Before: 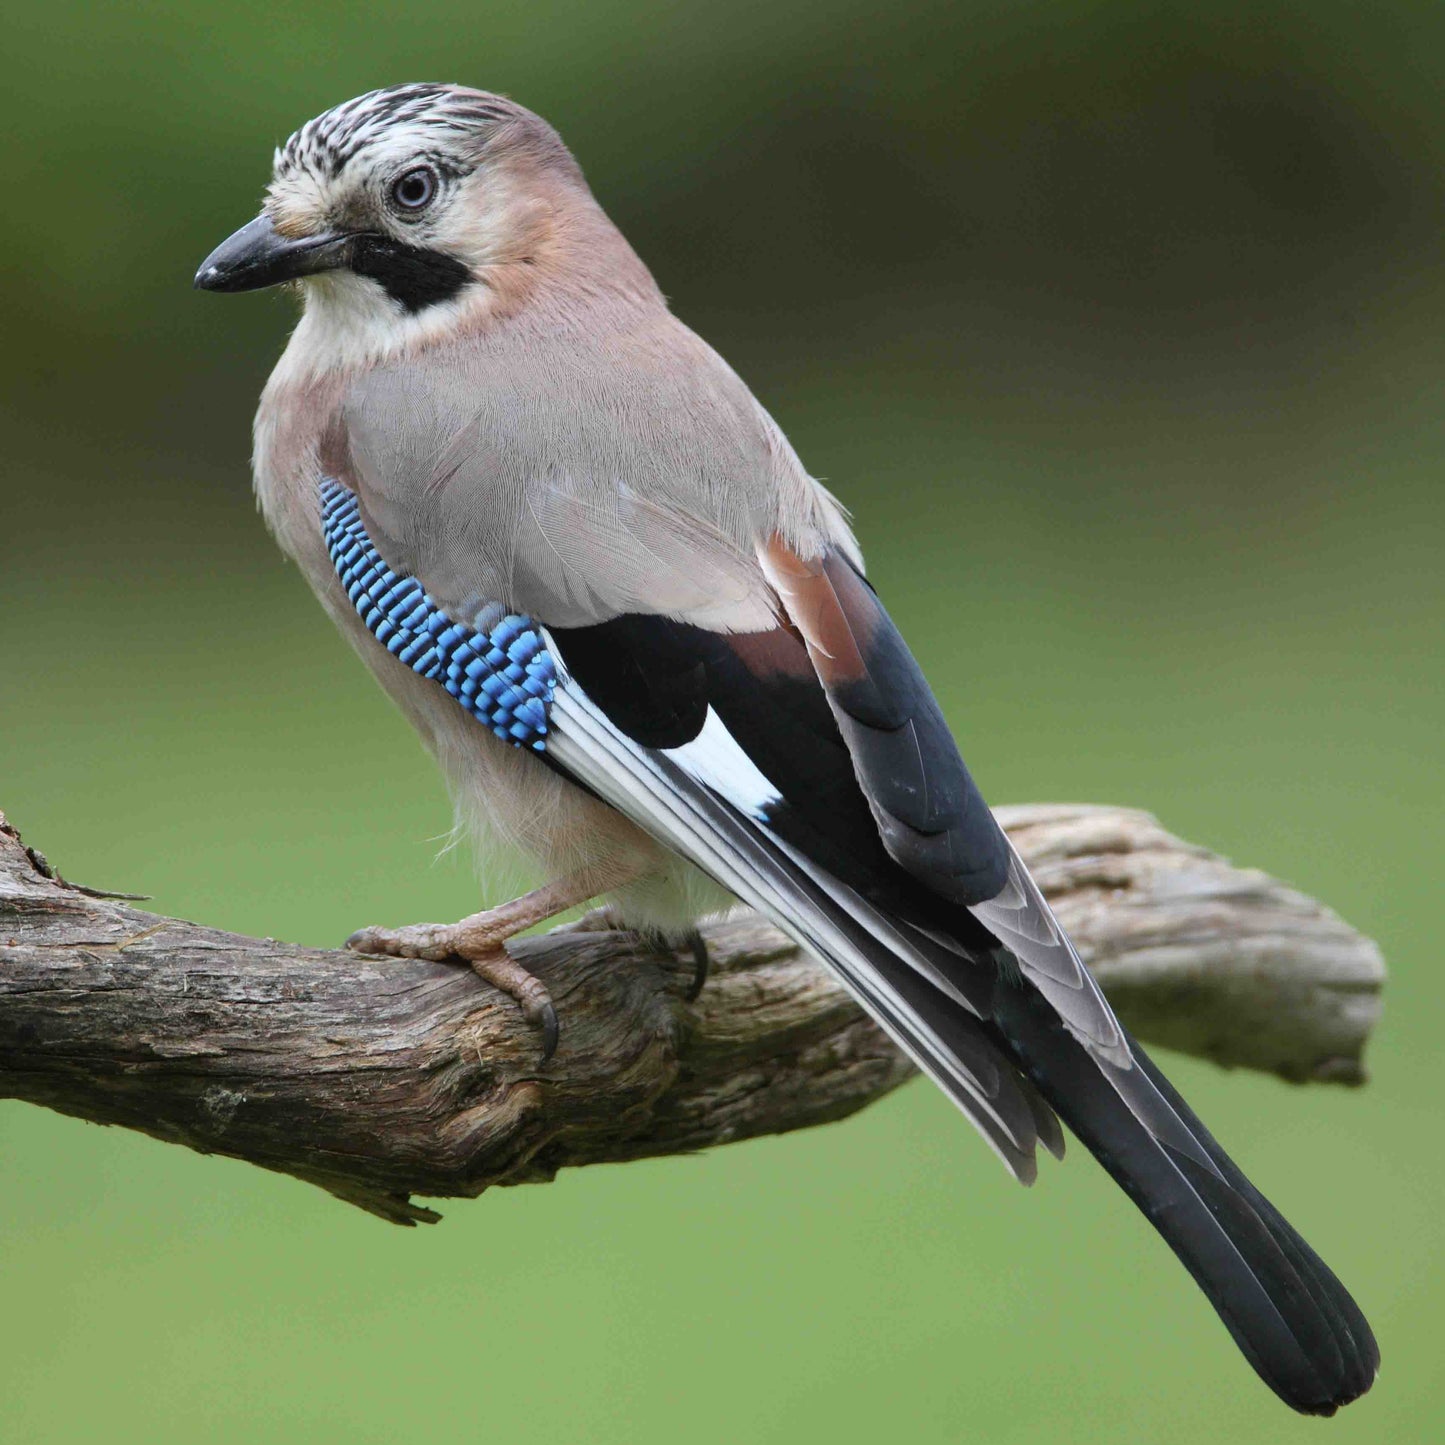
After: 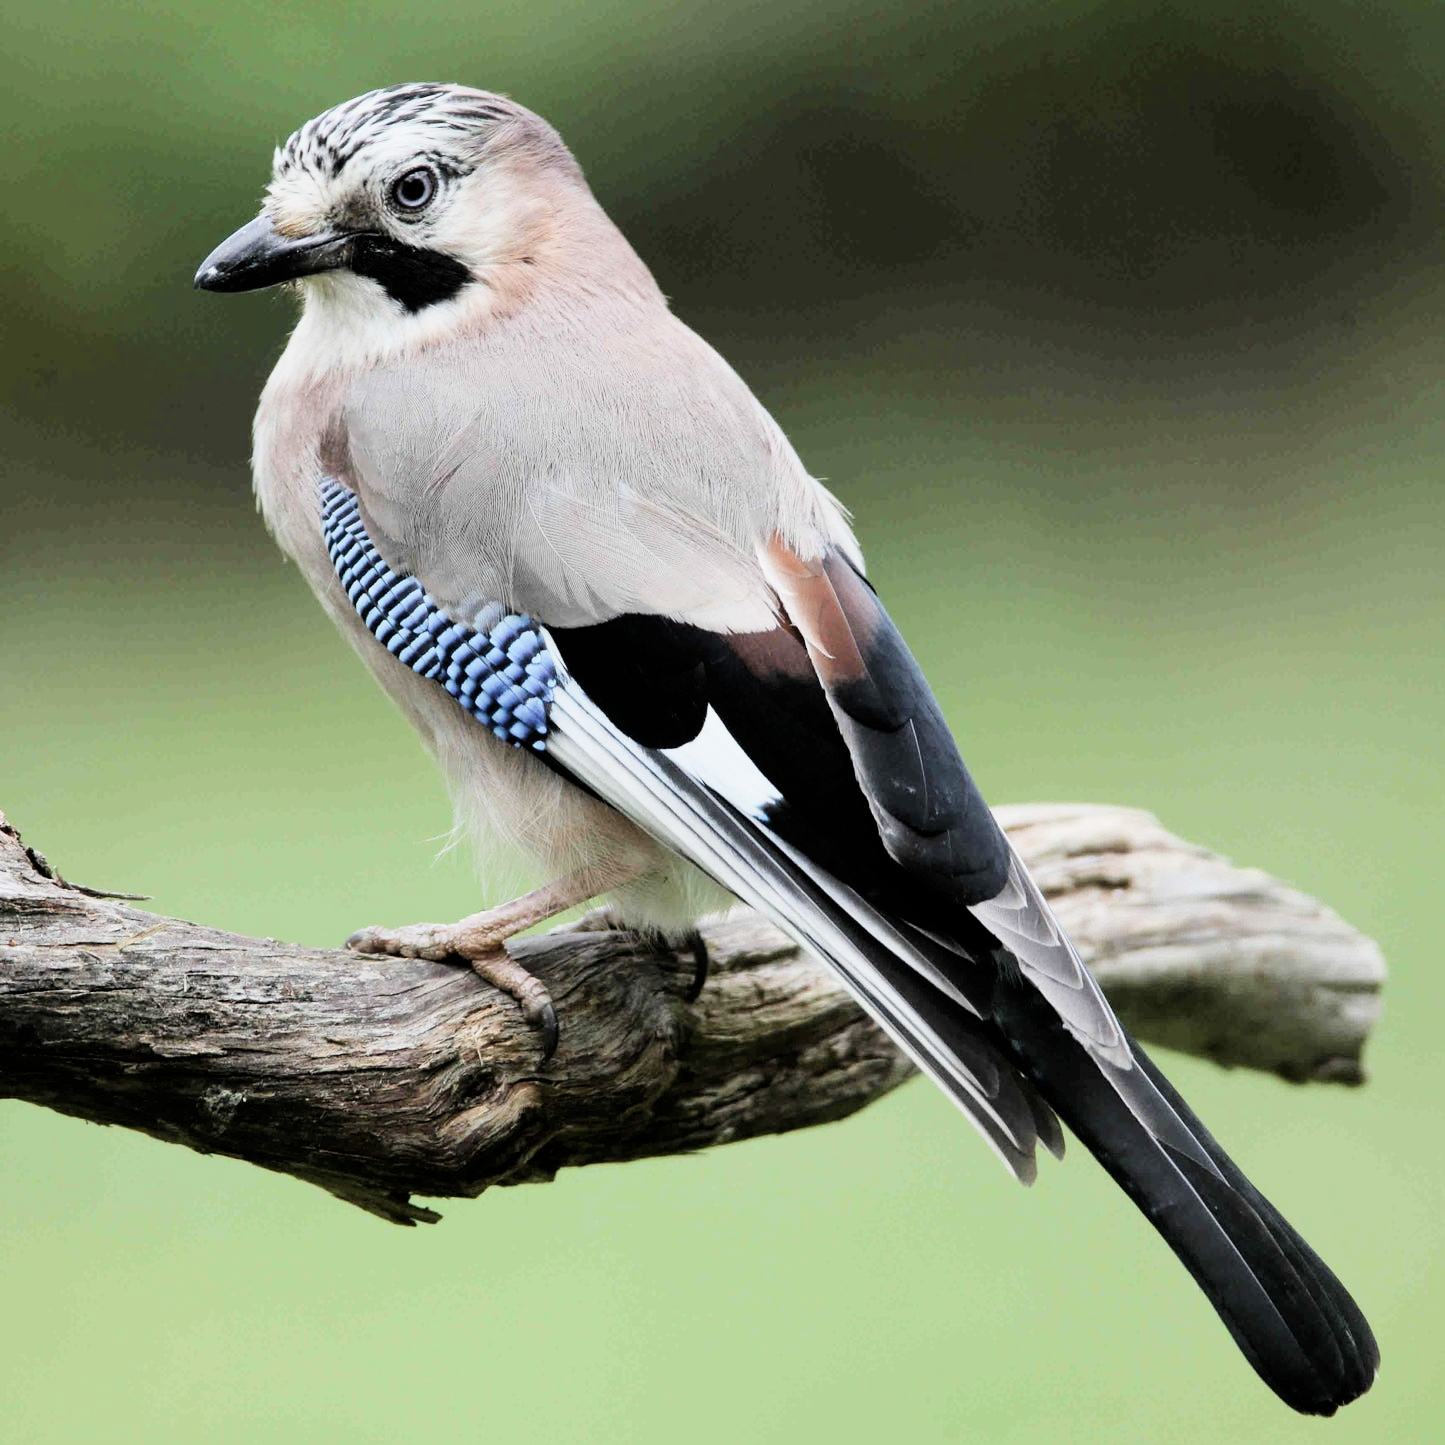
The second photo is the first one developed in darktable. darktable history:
filmic rgb: black relative exposure -5.11 EV, white relative exposure 4 EV, hardness 2.88, contrast 1.299, highlights saturation mix -28.8%
contrast brightness saturation: contrast 0.108, saturation -0.179
exposure: exposure 0.762 EV, compensate exposure bias true, compensate highlight preservation false
